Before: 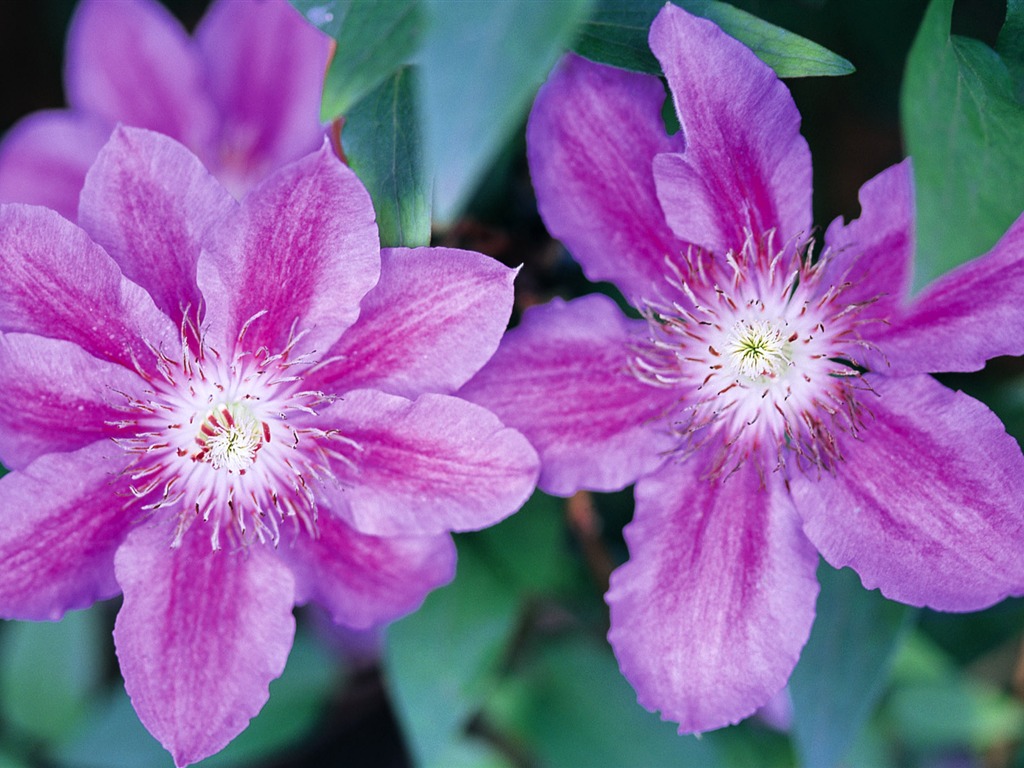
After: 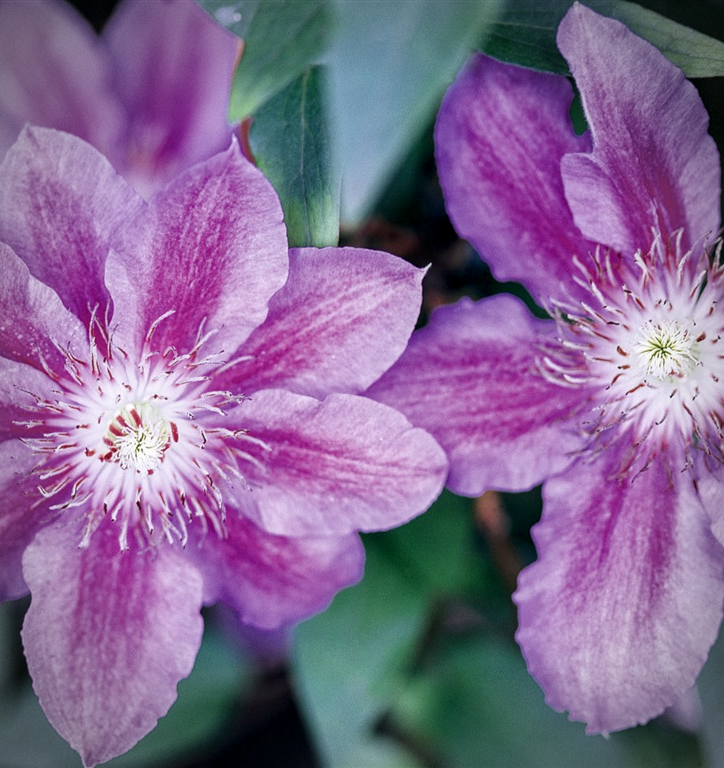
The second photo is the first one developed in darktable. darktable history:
crop and rotate: left 9.079%, right 20.216%
color balance rgb: perceptual saturation grading › global saturation 20%, perceptual saturation grading › highlights -25.781%, perceptual saturation grading › shadows 25.149%, contrast -10.027%
vignetting: automatic ratio true
local contrast: detail 130%
contrast brightness saturation: contrast 0.095, saturation -0.288
